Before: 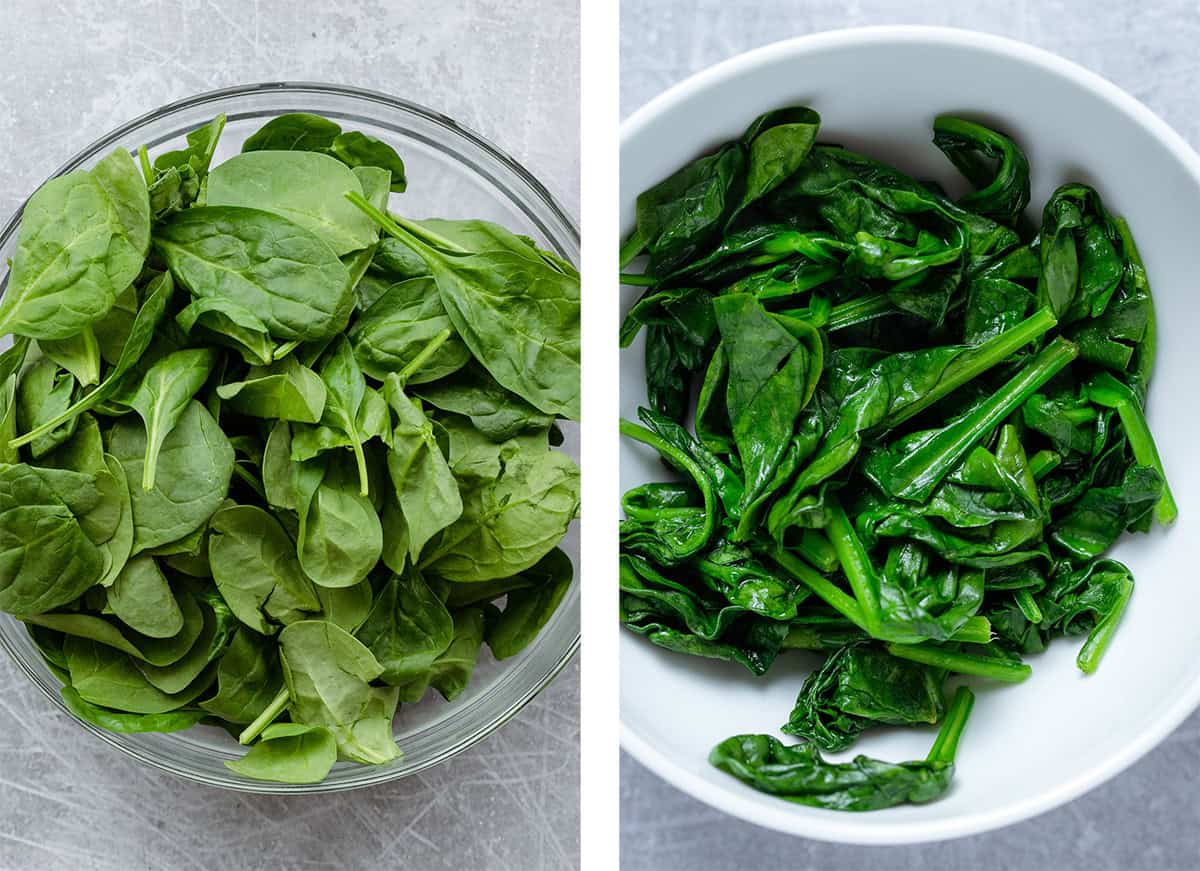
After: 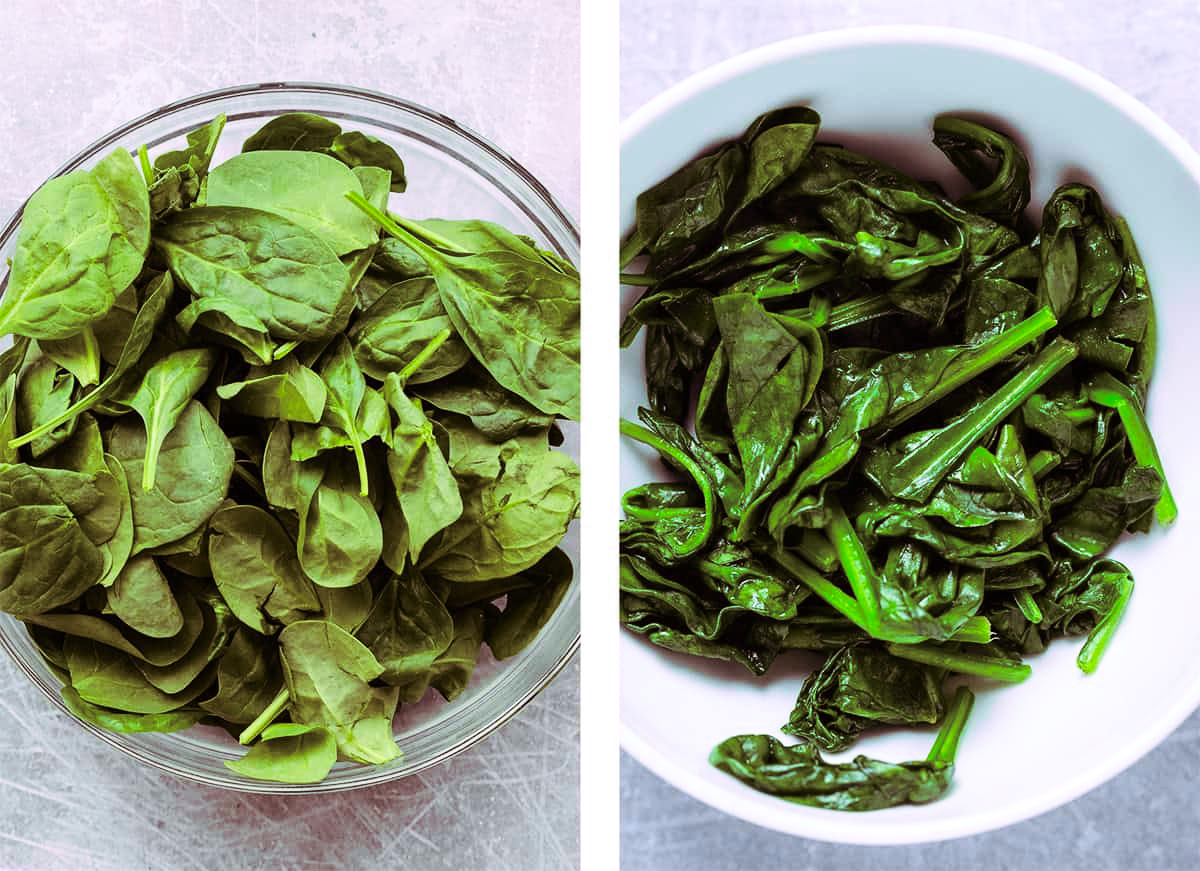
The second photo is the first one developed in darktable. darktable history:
contrast brightness saturation: contrast 0.23, brightness 0.1, saturation 0.29
split-toning: highlights › hue 298.8°, highlights › saturation 0.73, compress 41.76%
